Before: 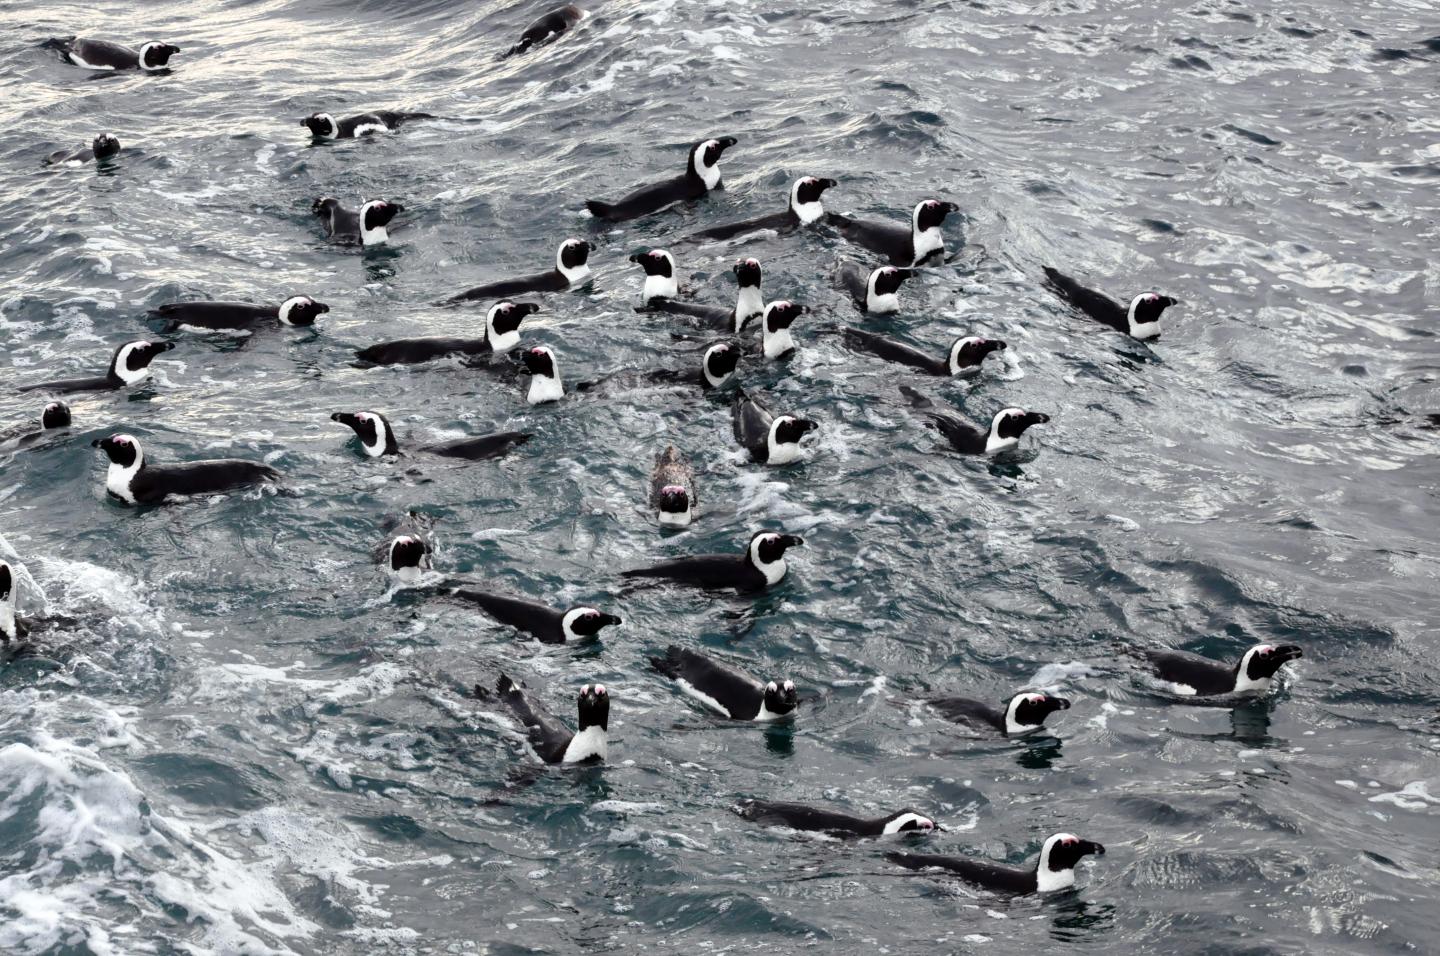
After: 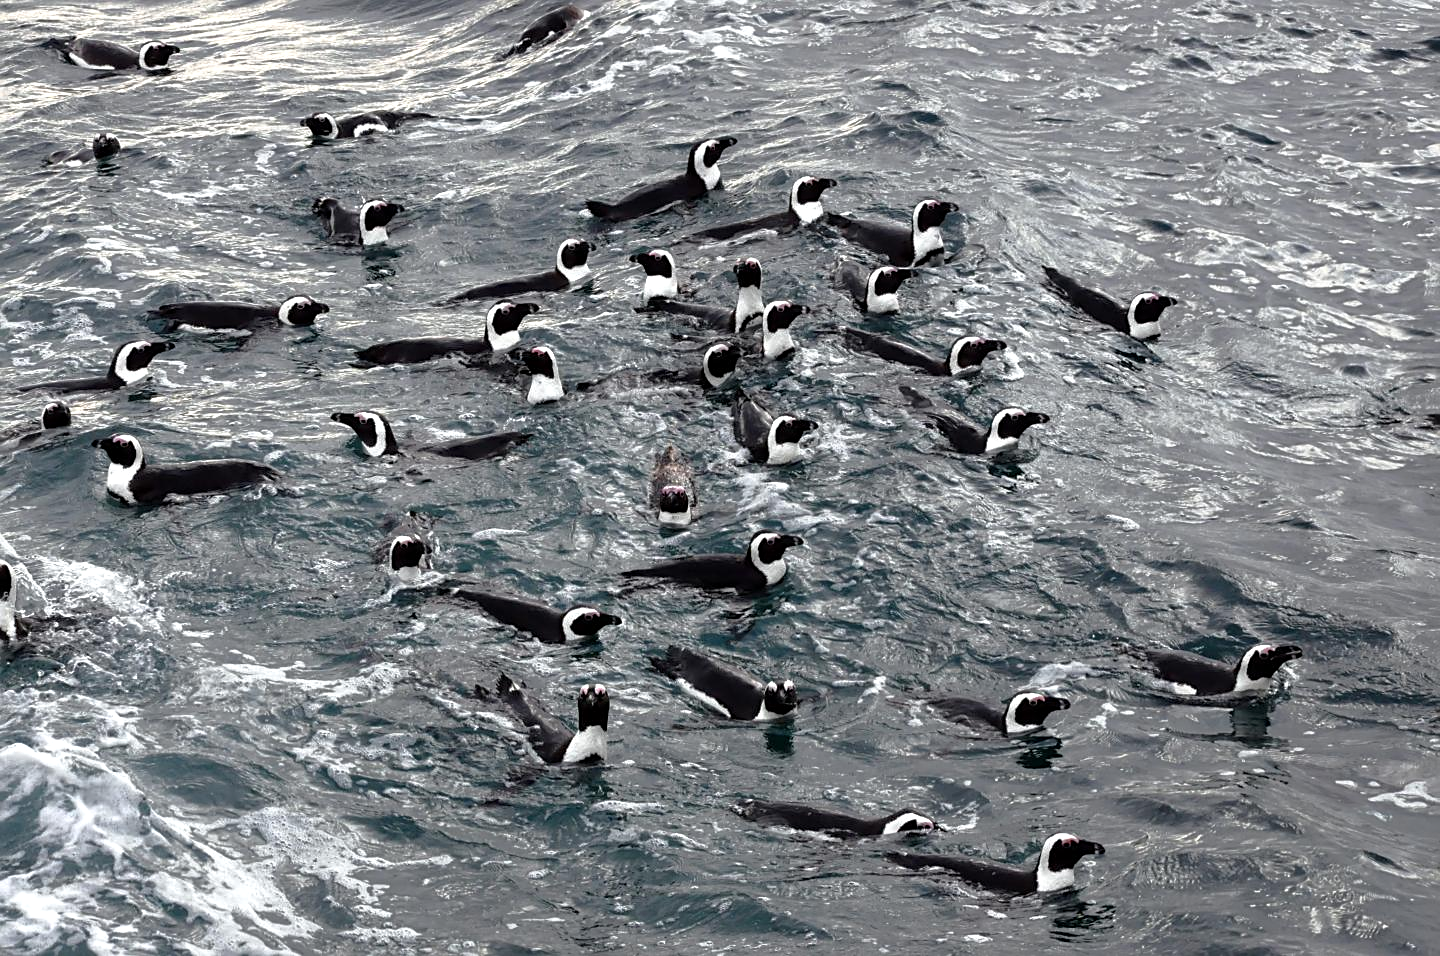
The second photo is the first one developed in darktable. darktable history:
sharpen: on, module defaults
tone equalizer: -8 EV -0.001 EV, -7 EV 0.002 EV, -6 EV -0.004 EV, -5 EV -0.011 EV, -4 EV -0.085 EV, -3 EV -0.206 EV, -2 EV -0.293 EV, -1 EV 0.122 EV, +0 EV 0.301 EV, edges refinement/feathering 500, mask exposure compensation -1.57 EV, preserve details no
